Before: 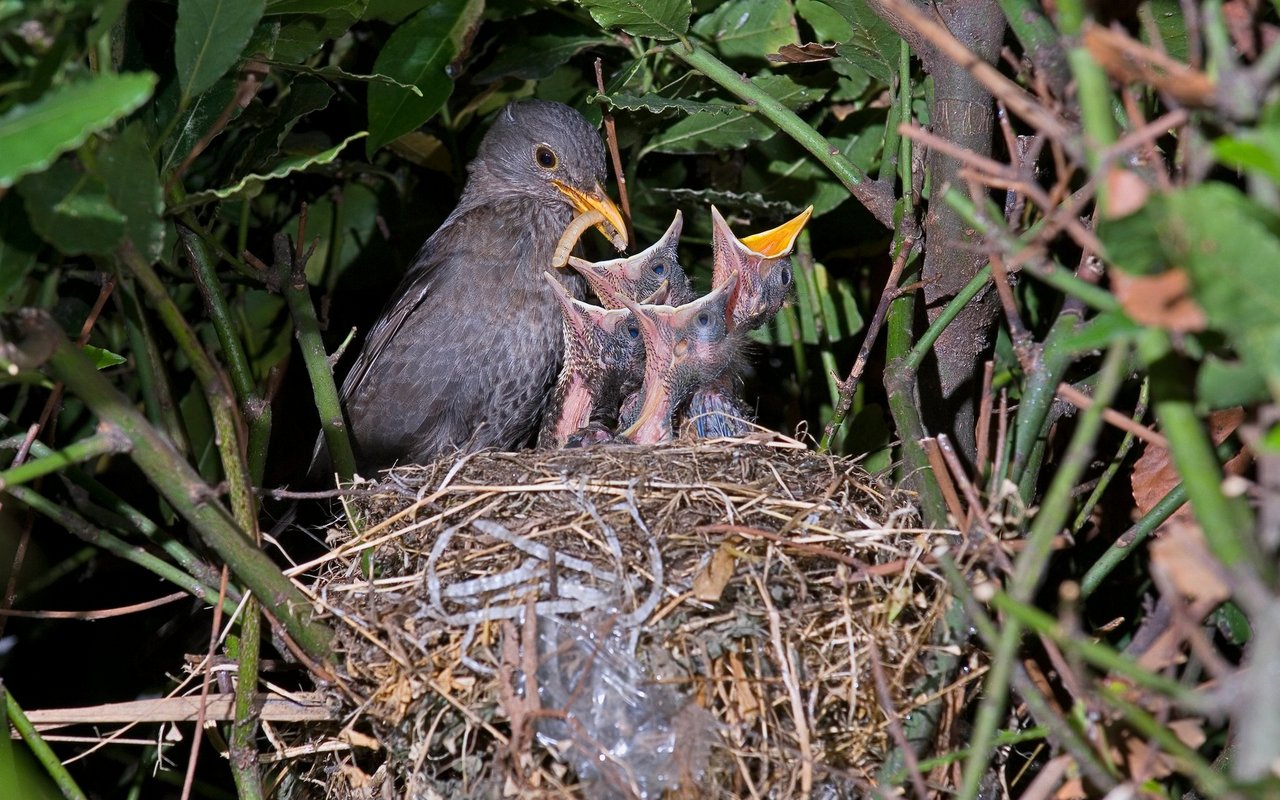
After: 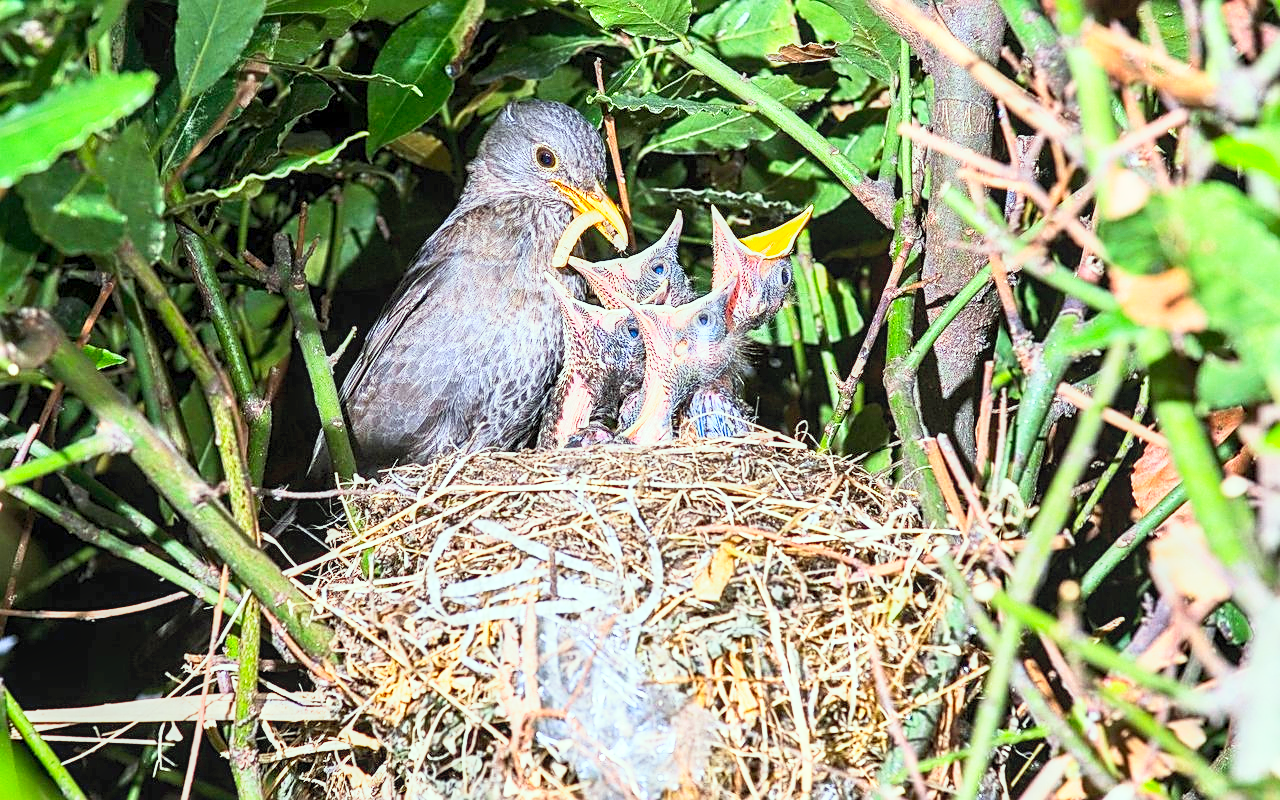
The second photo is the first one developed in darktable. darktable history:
local contrast: on, module defaults
sharpen: on, module defaults
contrast brightness saturation: contrast 0.239, brightness 0.242, saturation 0.373
exposure: black level correction 0, exposure 0.954 EV, compensate exposure bias true, compensate highlight preservation false
tone equalizer: smoothing diameter 24.88%, edges refinement/feathering 14.63, preserve details guided filter
base curve: curves: ch0 [(0, 0) (0.088, 0.125) (0.176, 0.251) (0.354, 0.501) (0.613, 0.749) (1, 0.877)], preserve colors none
color correction: highlights a* -8.23, highlights b* 3.19
